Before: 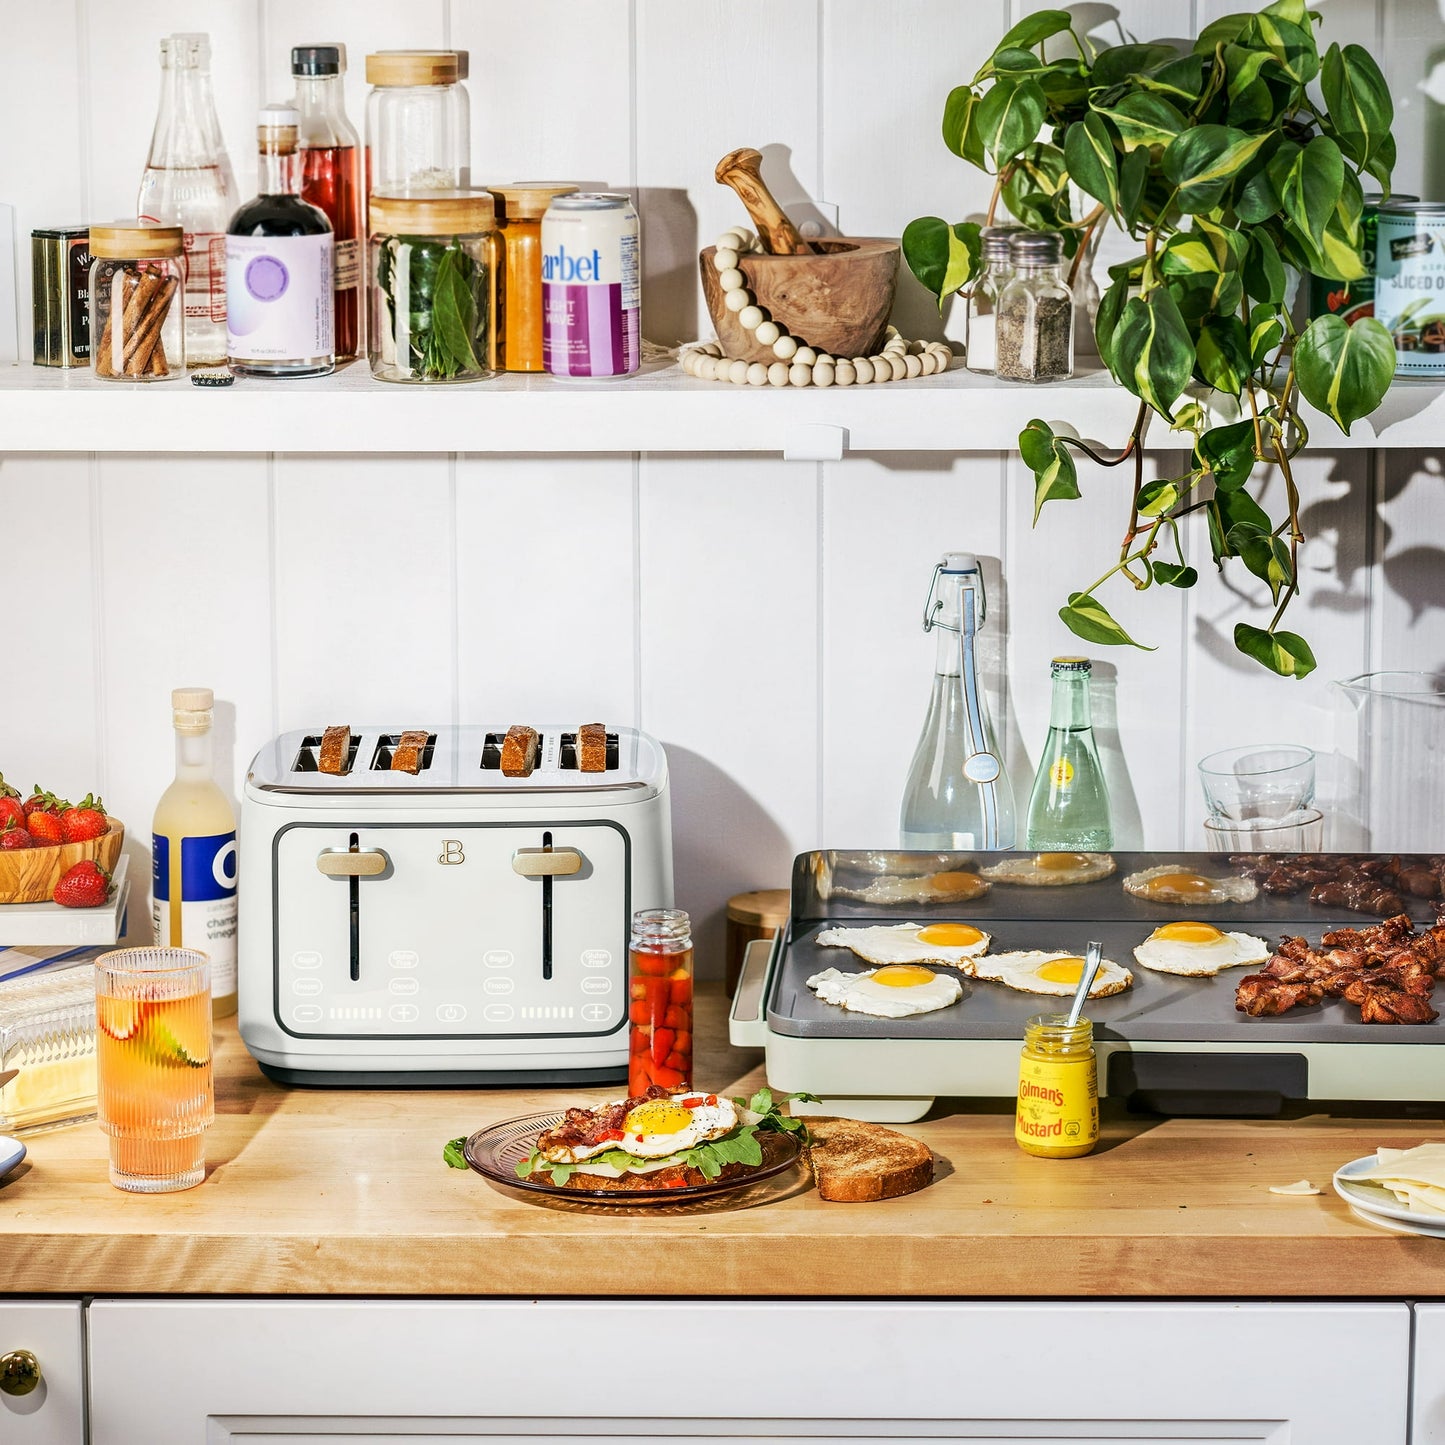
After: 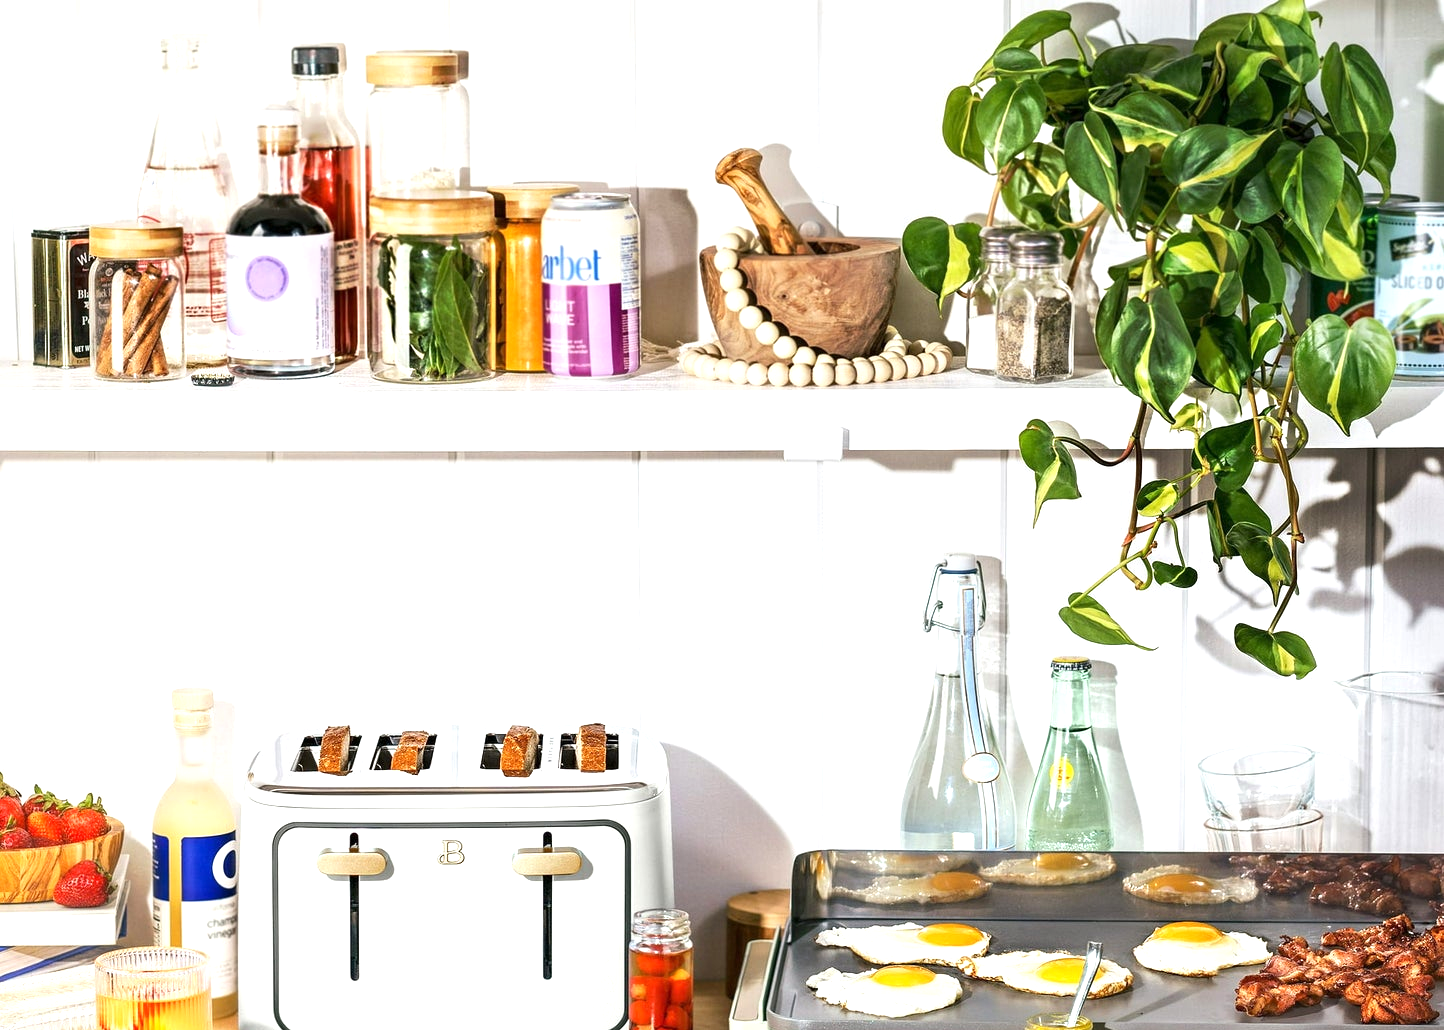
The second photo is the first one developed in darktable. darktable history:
crop: bottom 28.672%
exposure: exposure 0.659 EV, compensate highlight preservation false
